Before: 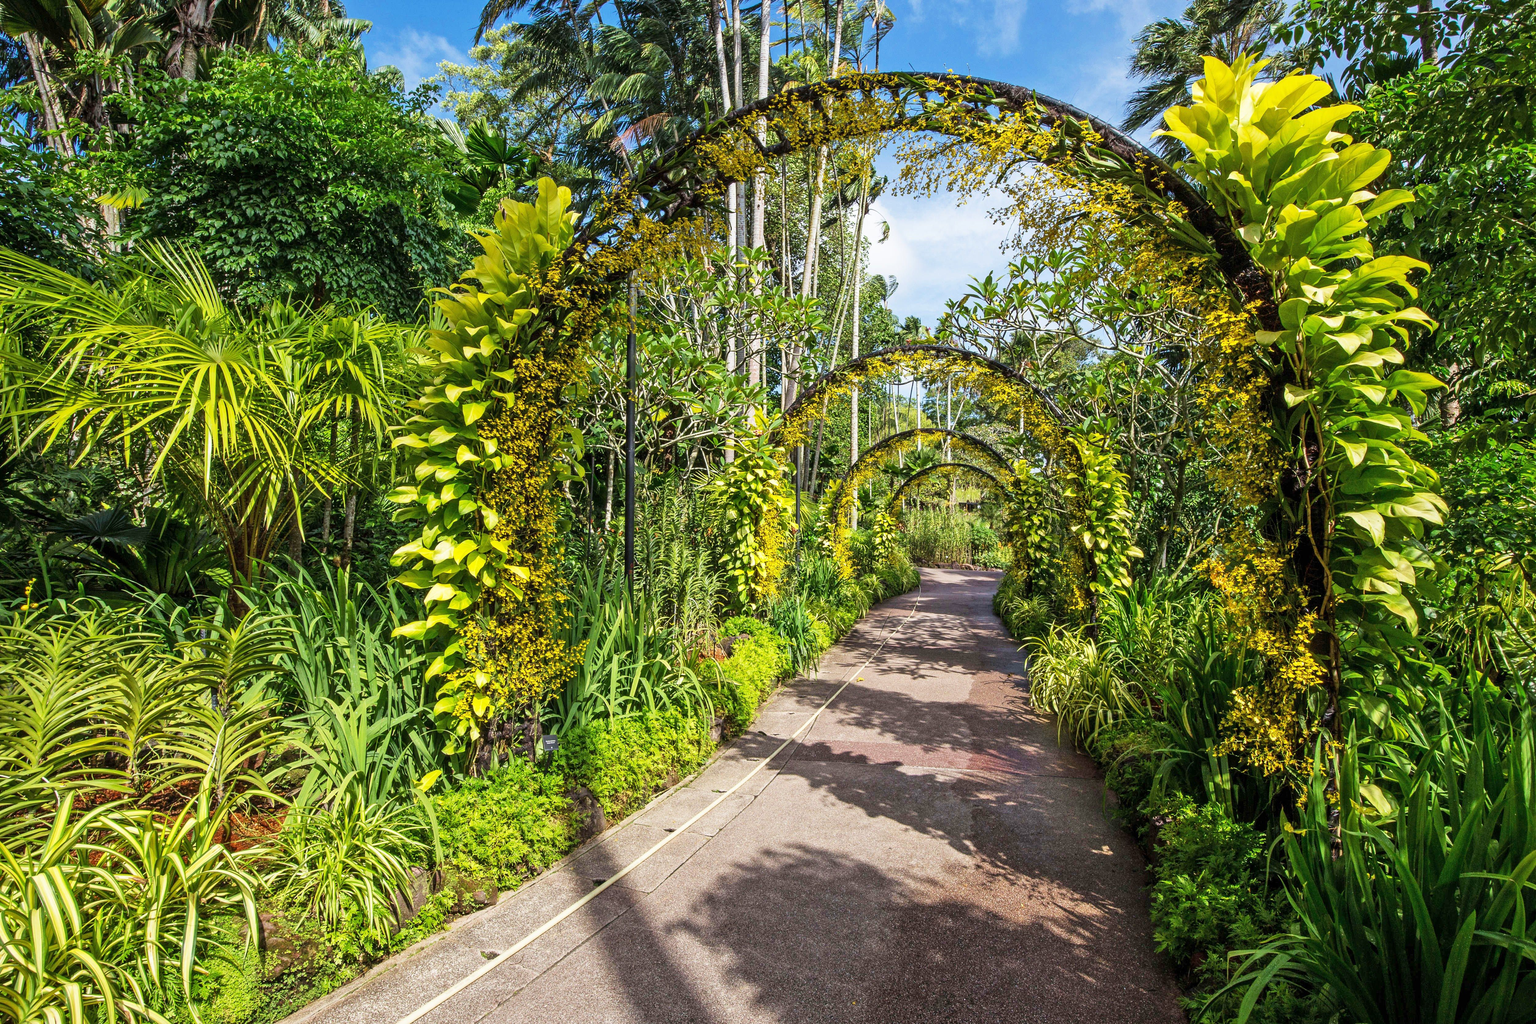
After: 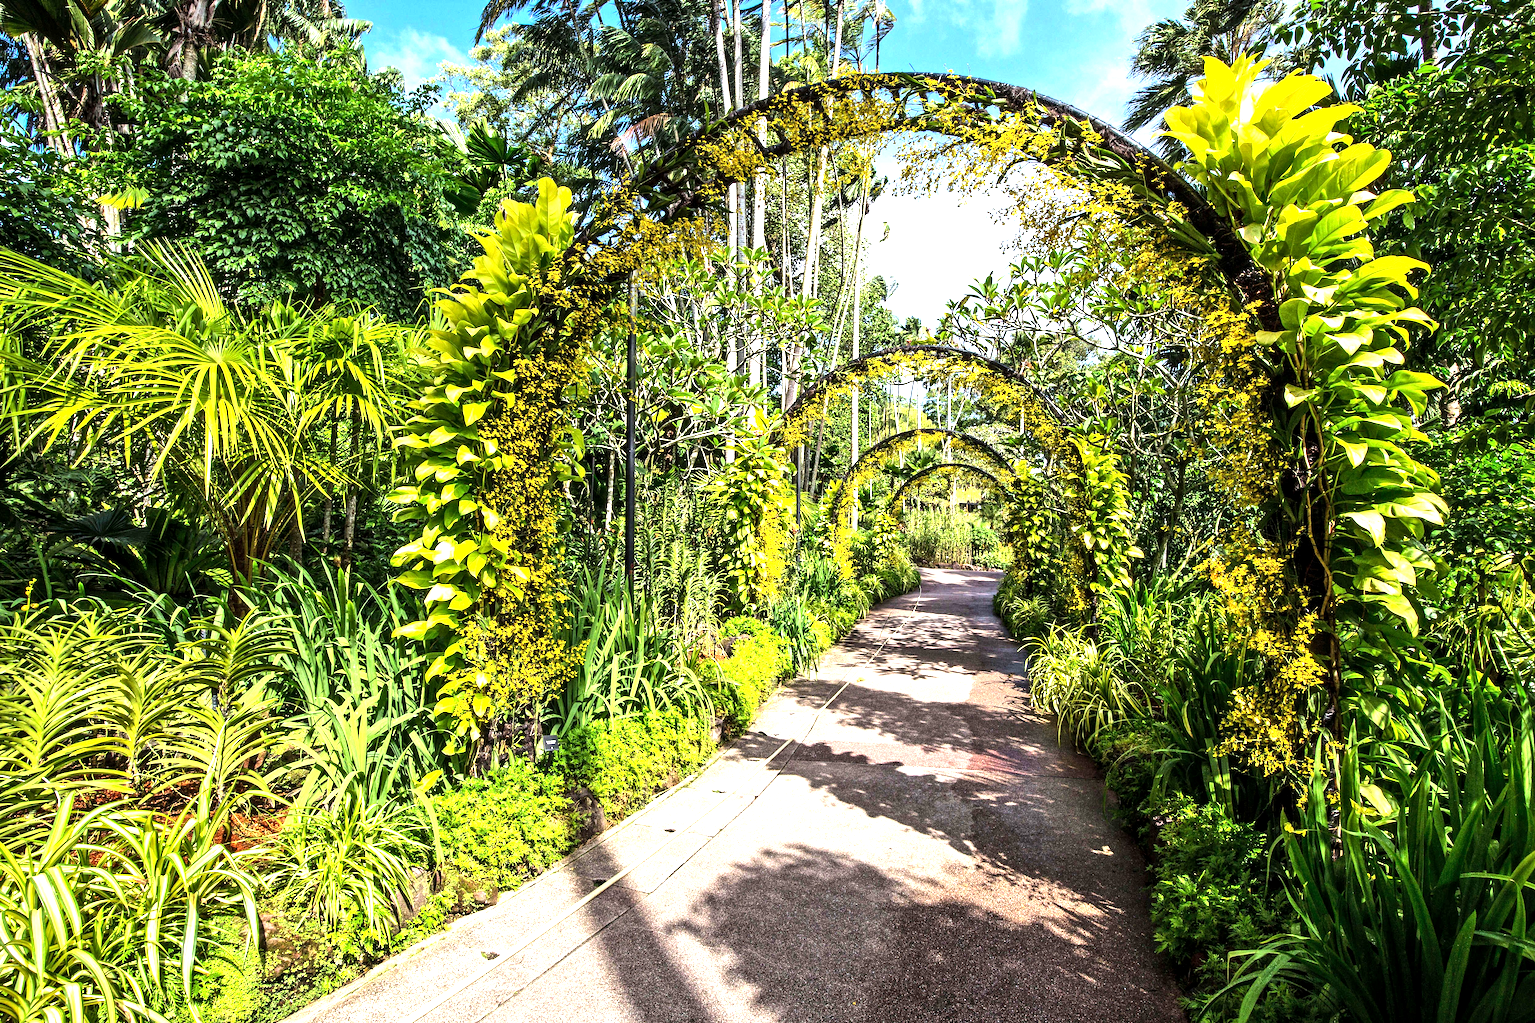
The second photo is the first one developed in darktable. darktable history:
local contrast: highlights 100%, shadows 100%, detail 120%, midtone range 0.2
levels: levels [0, 0.435, 0.917]
tone equalizer: -8 EV -1.08 EV, -7 EV -1.01 EV, -6 EV -0.867 EV, -5 EV -0.578 EV, -3 EV 0.578 EV, -2 EV 0.867 EV, -1 EV 1.01 EV, +0 EV 1.08 EV, edges refinement/feathering 500, mask exposure compensation -1.57 EV, preserve details no
